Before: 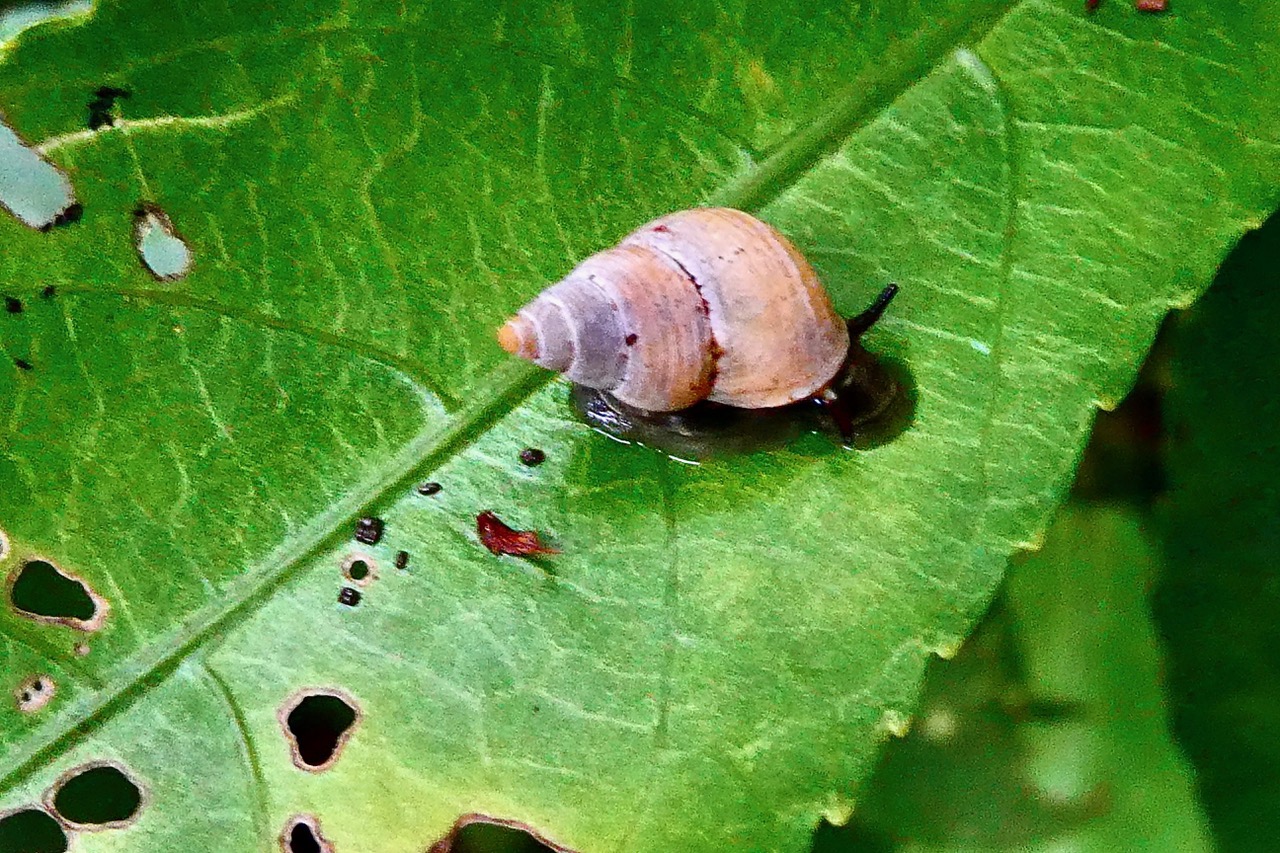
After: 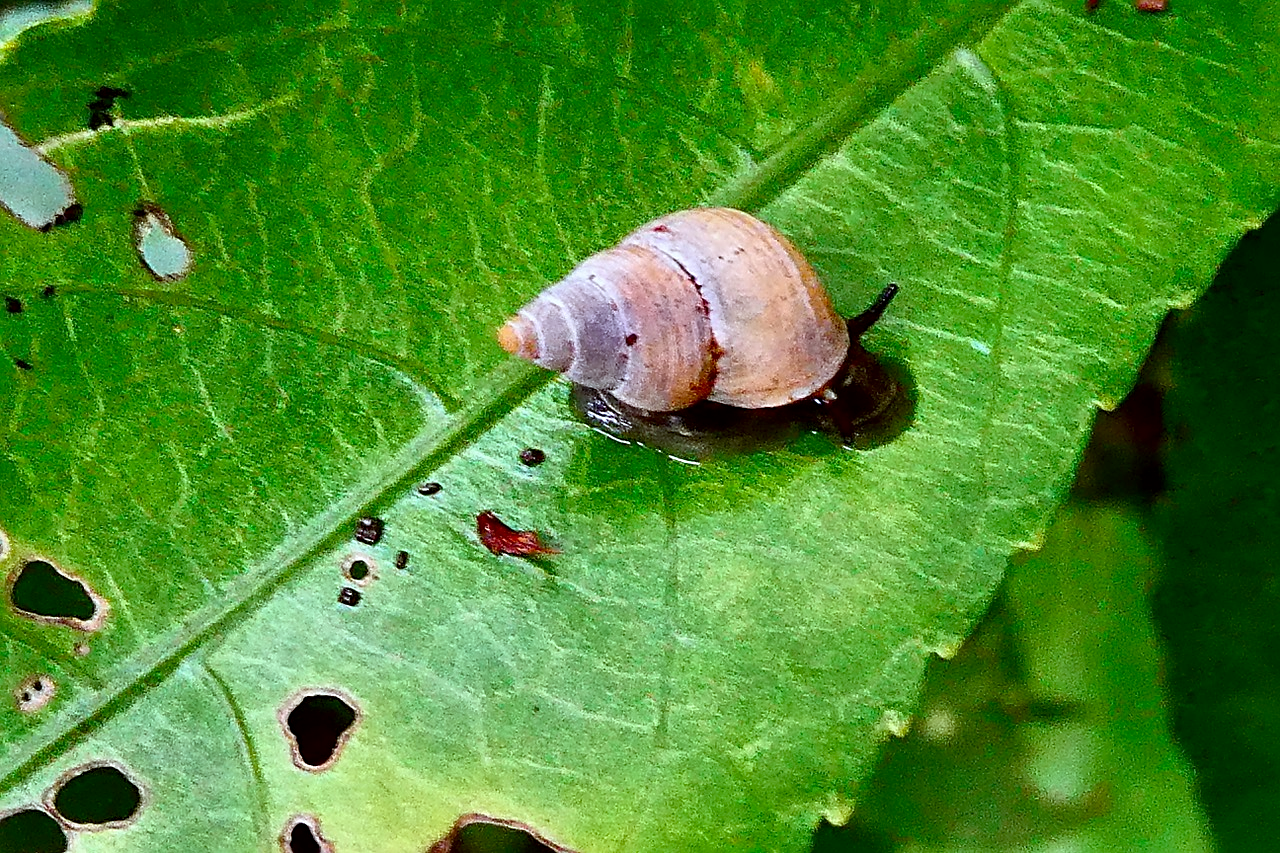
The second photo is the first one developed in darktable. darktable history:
color correction: highlights a* -4.94, highlights b* -4.13, shadows a* 4.16, shadows b* 4.1
sharpen: on, module defaults
